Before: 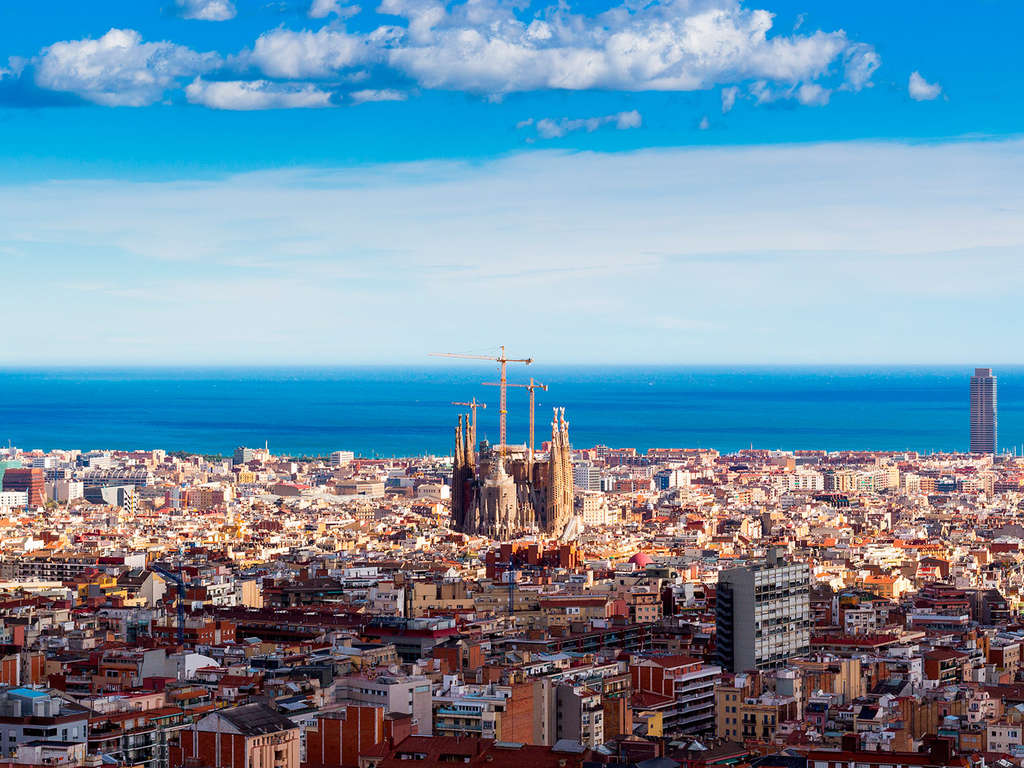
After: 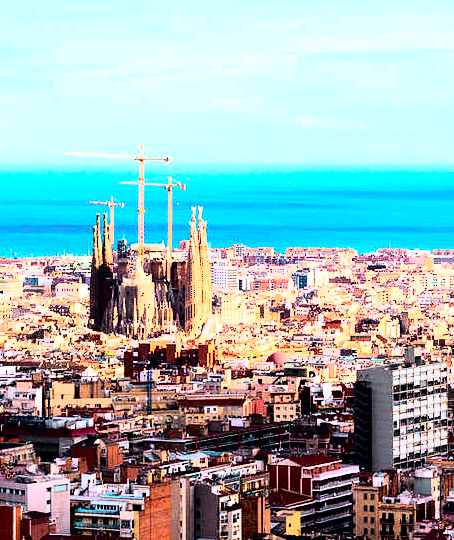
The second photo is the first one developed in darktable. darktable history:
tone curve: curves: ch0 [(0, 0) (0.051, 0.047) (0.102, 0.099) (0.232, 0.249) (0.462, 0.501) (0.698, 0.761) (0.908, 0.946) (1, 1)]; ch1 [(0, 0) (0.339, 0.298) (0.402, 0.363) (0.453, 0.413) (0.485, 0.469) (0.494, 0.493) (0.504, 0.501) (0.525, 0.533) (0.563, 0.591) (0.597, 0.631) (1, 1)]; ch2 [(0, 0) (0.48, 0.48) (0.504, 0.5) (0.539, 0.554) (0.59, 0.628) (0.642, 0.682) (0.824, 0.815) (1, 1)], color space Lab, independent channels, preserve colors none
white balance: emerald 1
rgb curve: curves: ch0 [(0, 0) (0.21, 0.15) (0.24, 0.21) (0.5, 0.75) (0.75, 0.96) (0.89, 0.99) (1, 1)]; ch1 [(0, 0.02) (0.21, 0.13) (0.25, 0.2) (0.5, 0.67) (0.75, 0.9) (0.89, 0.97) (1, 1)]; ch2 [(0, 0.02) (0.21, 0.13) (0.25, 0.2) (0.5, 0.67) (0.75, 0.9) (0.89, 0.97) (1, 1)], compensate middle gray true
crop: left 35.432%, top 26.233%, right 20.145%, bottom 3.432%
